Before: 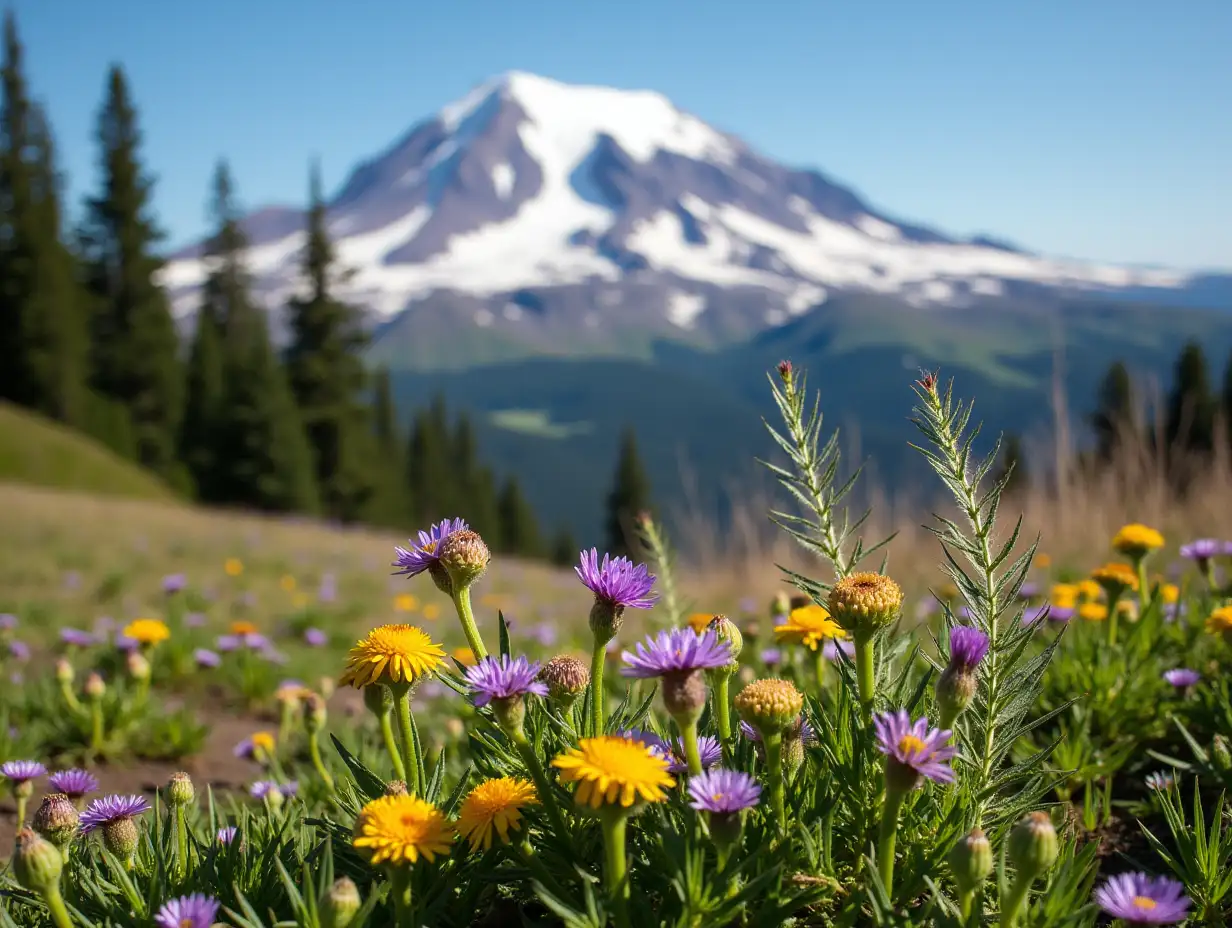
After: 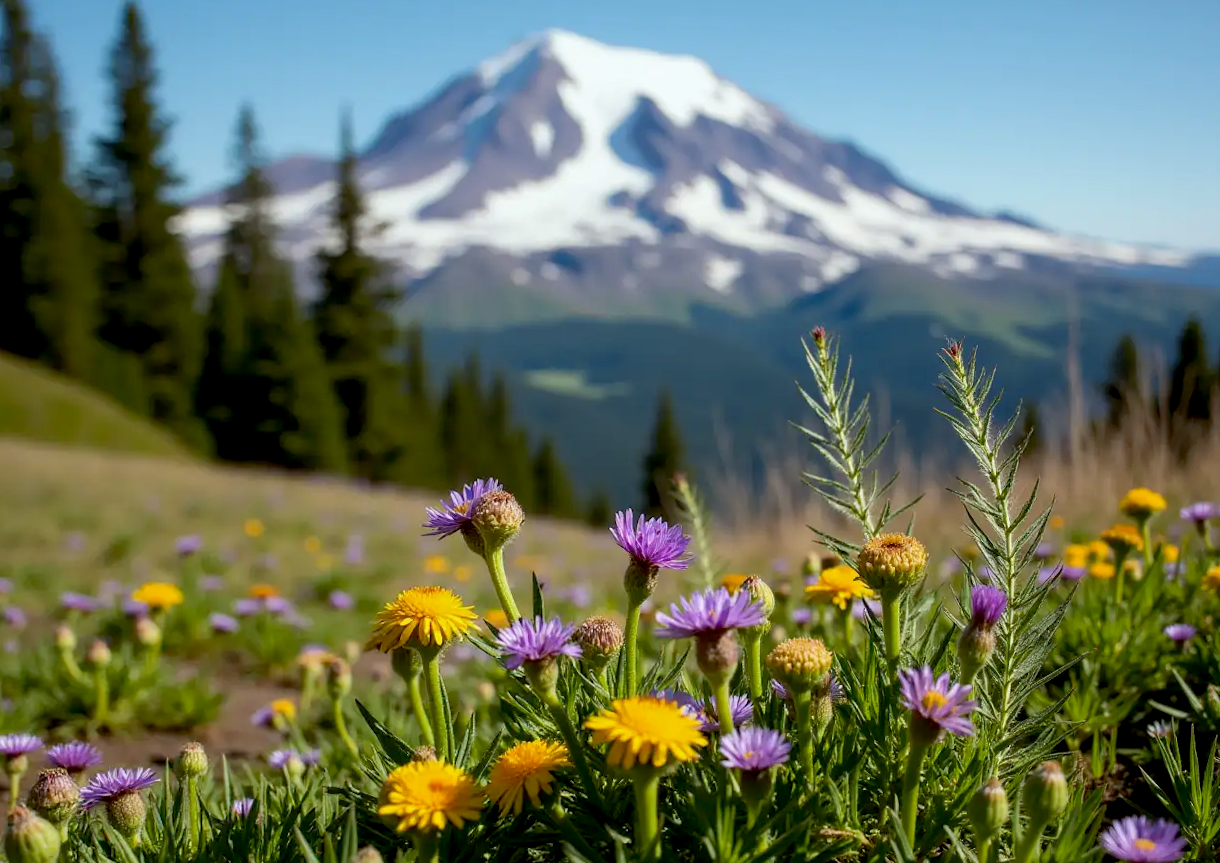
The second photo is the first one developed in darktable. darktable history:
exposure: black level correction 0.01, exposure 0.011 EV, compensate highlight preservation false
color balance: lift [1.004, 1.002, 1.002, 0.998], gamma [1, 1.007, 1.002, 0.993], gain [1, 0.977, 1.013, 1.023], contrast -3.64%
rotate and perspective: rotation 0.679°, lens shift (horizontal) 0.136, crop left 0.009, crop right 0.991, crop top 0.078, crop bottom 0.95
